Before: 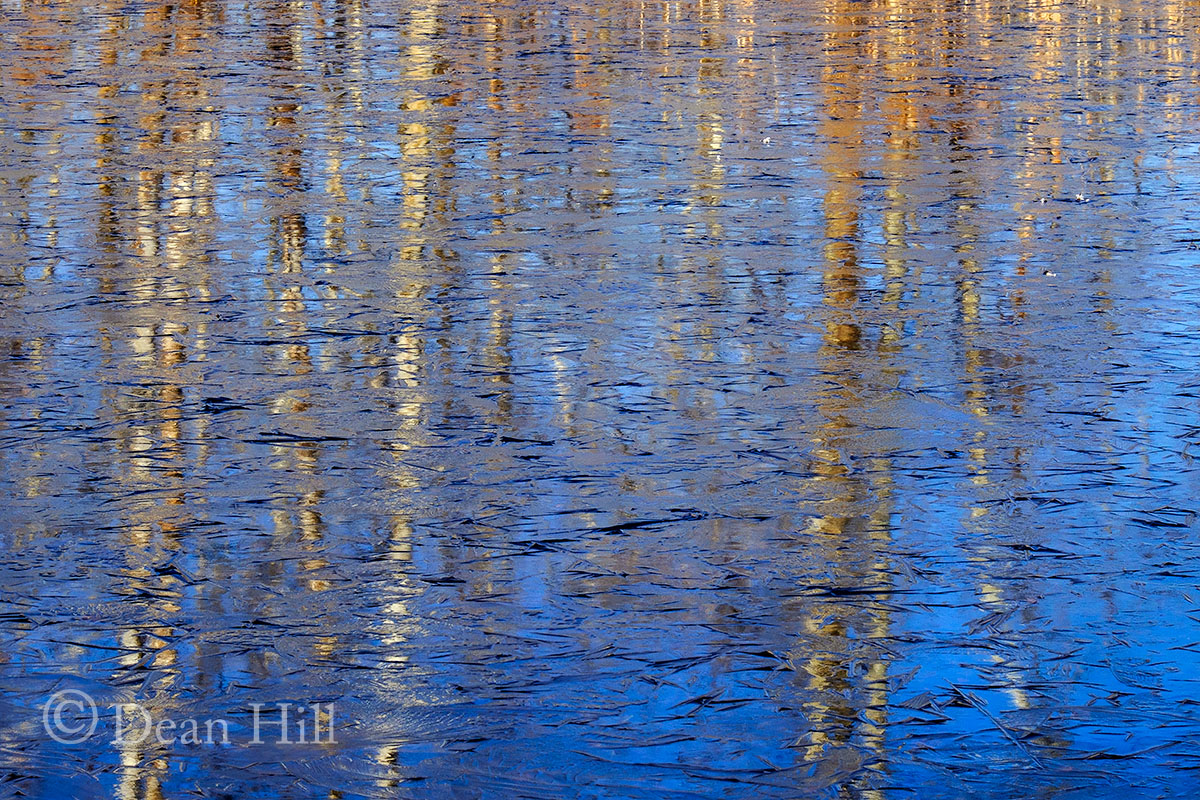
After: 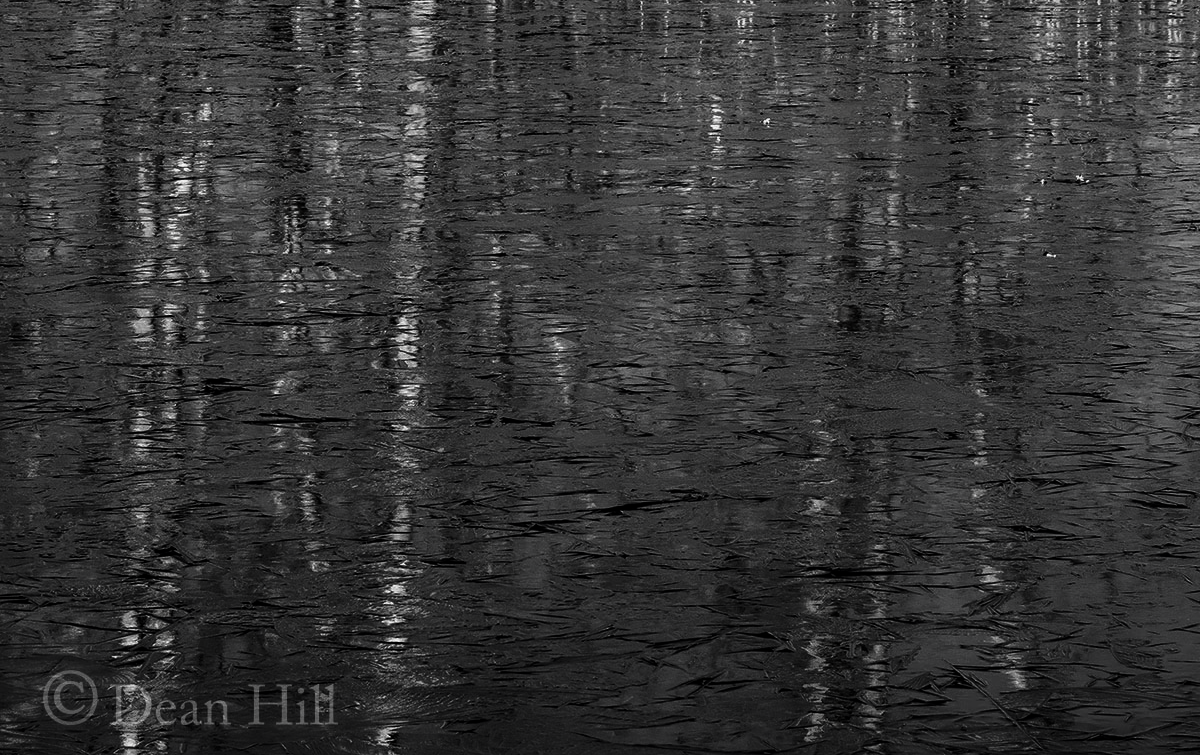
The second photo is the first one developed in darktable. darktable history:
crop and rotate: top 2.45%, bottom 3.121%
contrast brightness saturation: contrast -0.03, brightness -0.585, saturation -0.992
